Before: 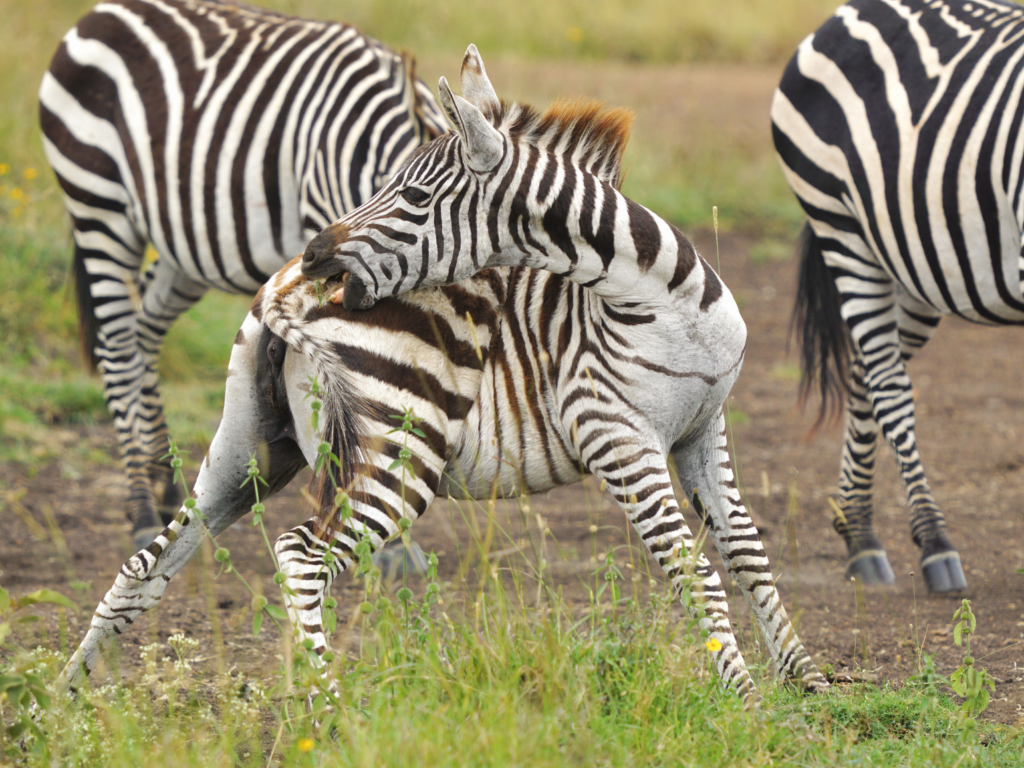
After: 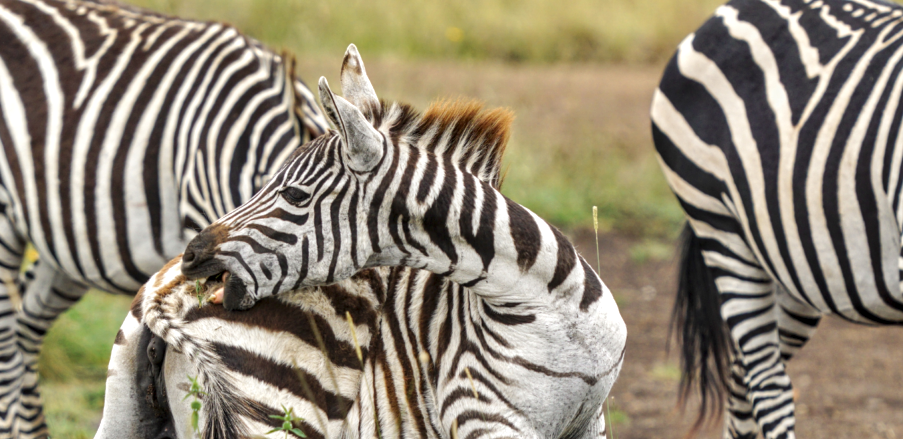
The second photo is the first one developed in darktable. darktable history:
crop and rotate: left 11.812%, bottom 42.776%
local contrast: detail 150%
